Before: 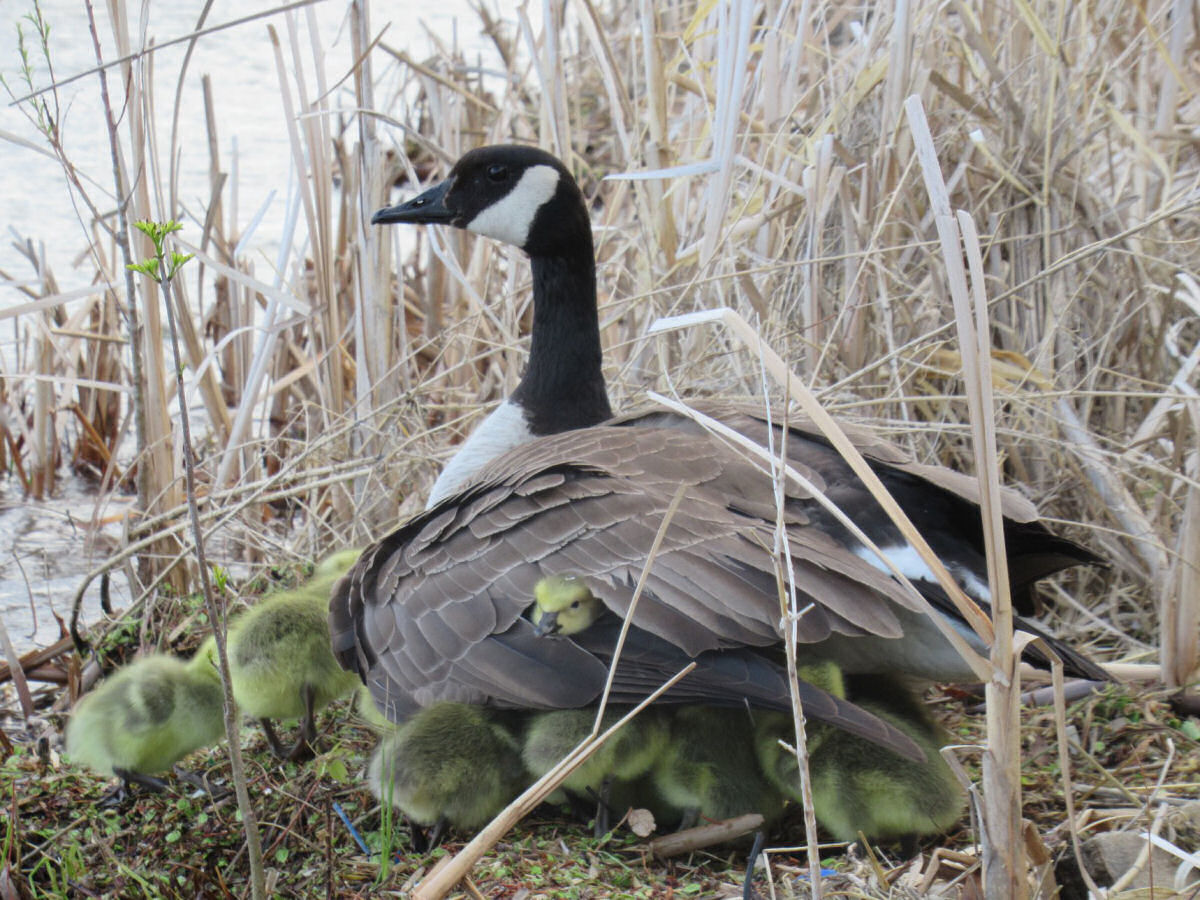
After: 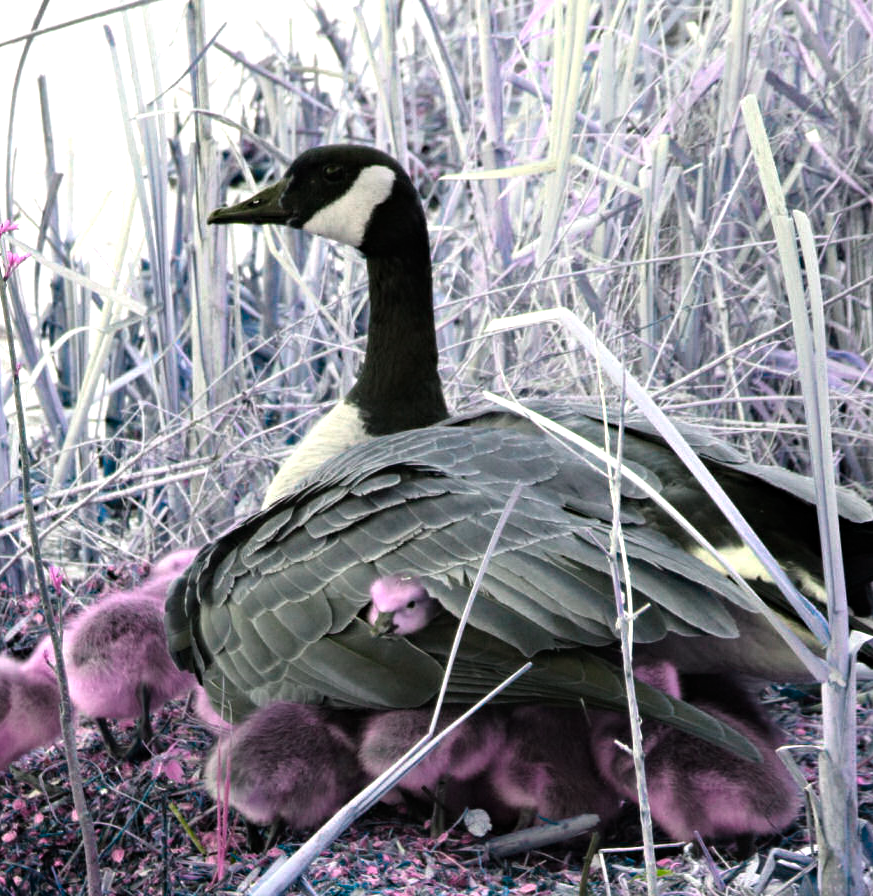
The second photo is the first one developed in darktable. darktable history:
crop: left 13.681%, top 0%, right 13.507%
color balance rgb: linear chroma grading › global chroma 6.168%, perceptual saturation grading › global saturation -1.827%, perceptual saturation grading › highlights -8.096%, perceptual saturation grading › mid-tones 7.319%, perceptual saturation grading › shadows 4.716%, hue shift -149.13°, contrast 35.148%, saturation formula JzAzBz (2021)
haze removal: adaptive false
